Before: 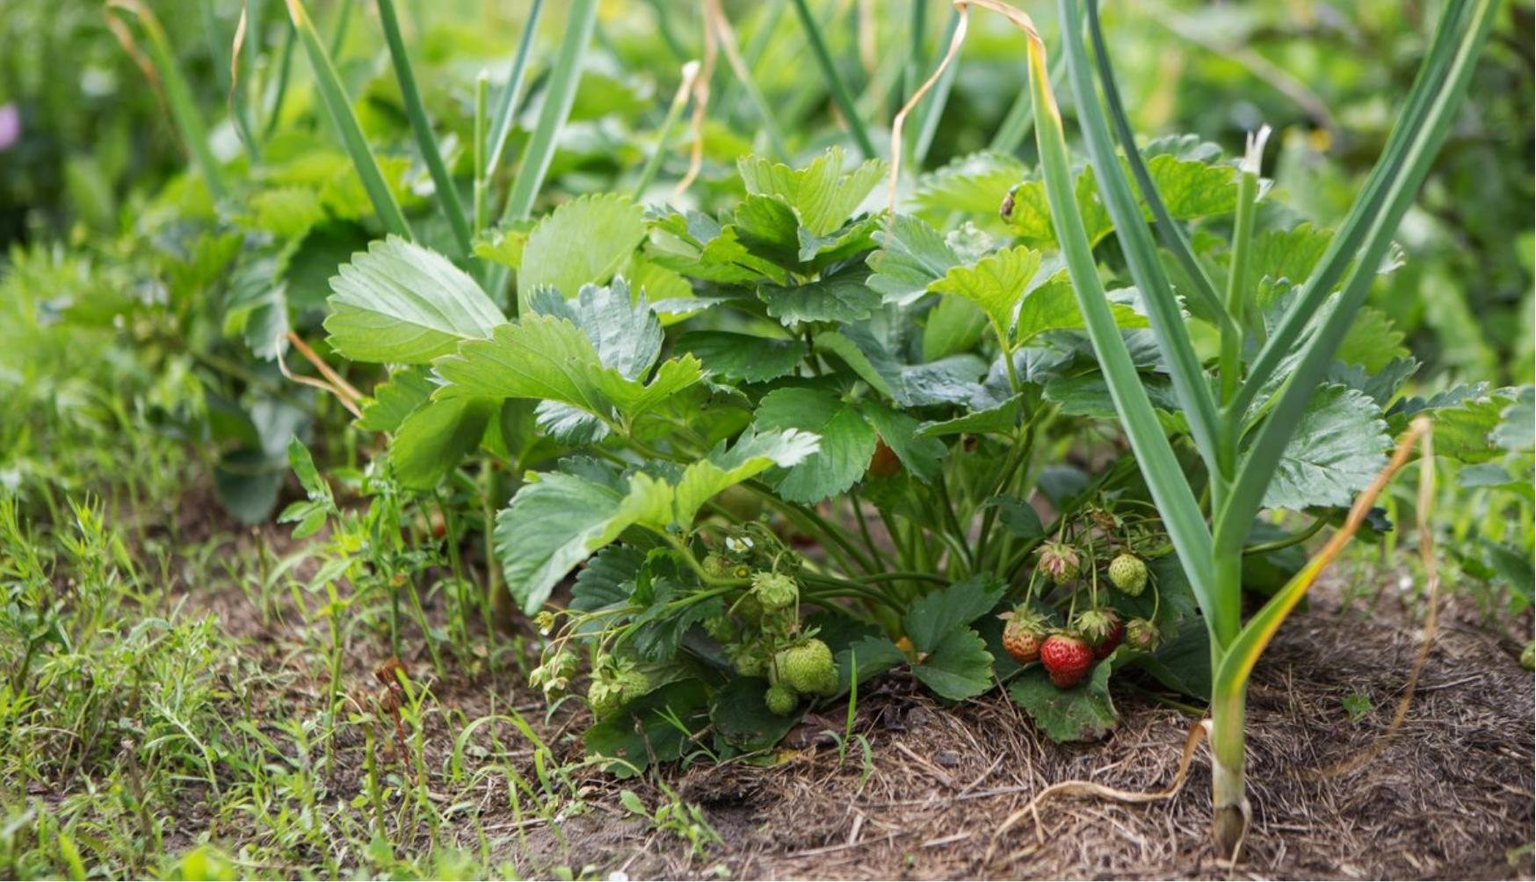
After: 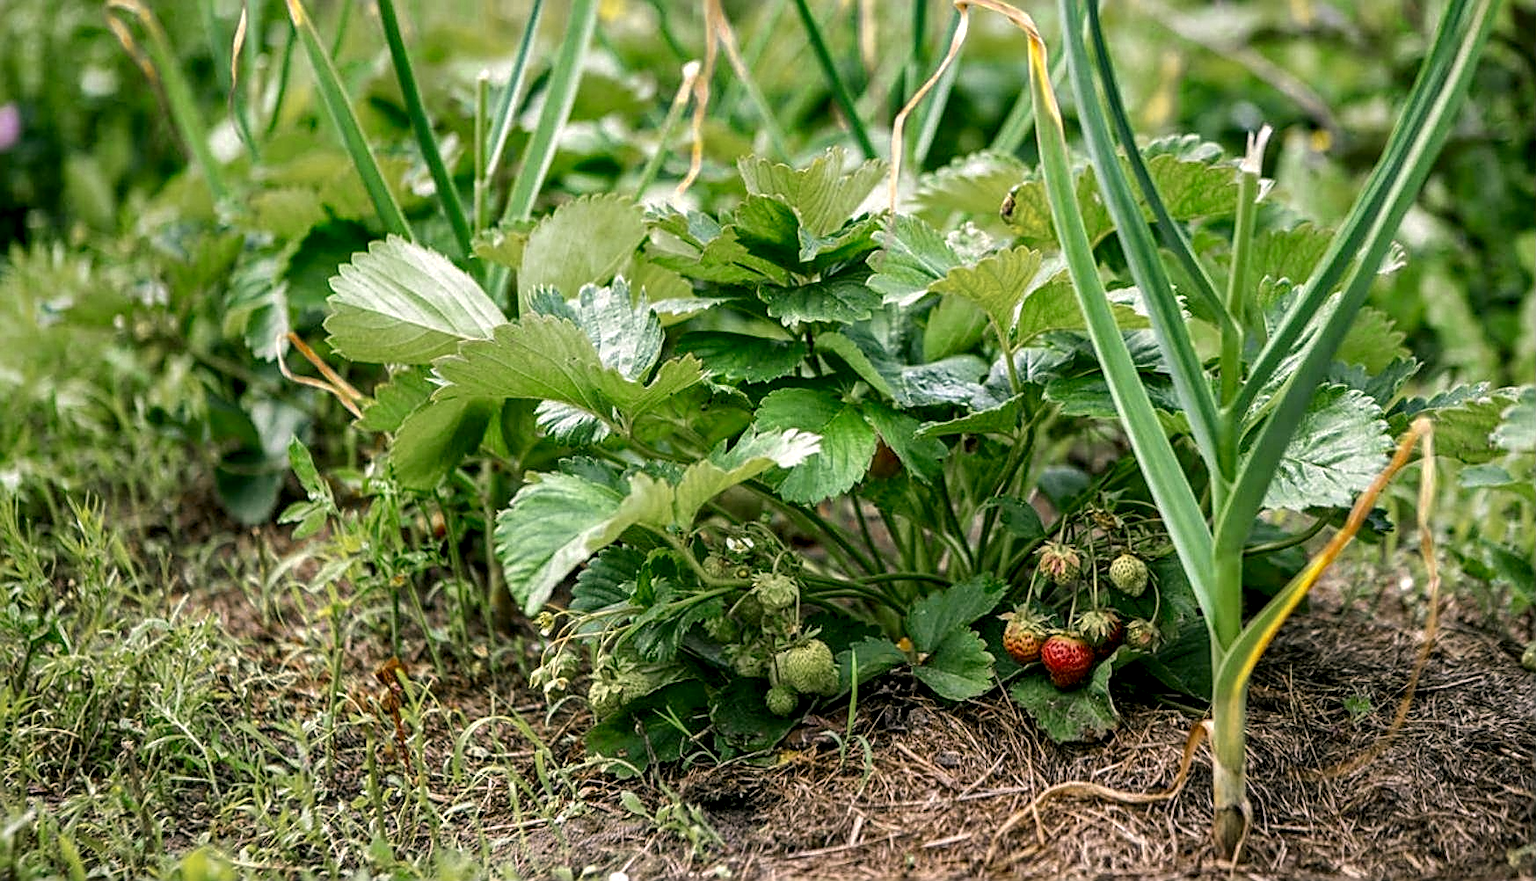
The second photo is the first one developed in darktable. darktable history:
sharpen: amount 0.901
color zones: curves: ch0 [(0.11, 0.396) (0.195, 0.36) (0.25, 0.5) (0.303, 0.412) (0.357, 0.544) (0.75, 0.5) (0.967, 0.328)]; ch1 [(0, 0.468) (0.112, 0.512) (0.202, 0.6) (0.25, 0.5) (0.307, 0.352) (0.357, 0.544) (0.75, 0.5) (0.963, 0.524)]
shadows and highlights: low approximation 0.01, soften with gaussian
color correction: highlights a* 4.02, highlights b* 4.98, shadows a* -7.55, shadows b* 4.98
local contrast: highlights 60%, shadows 60%, detail 160%
